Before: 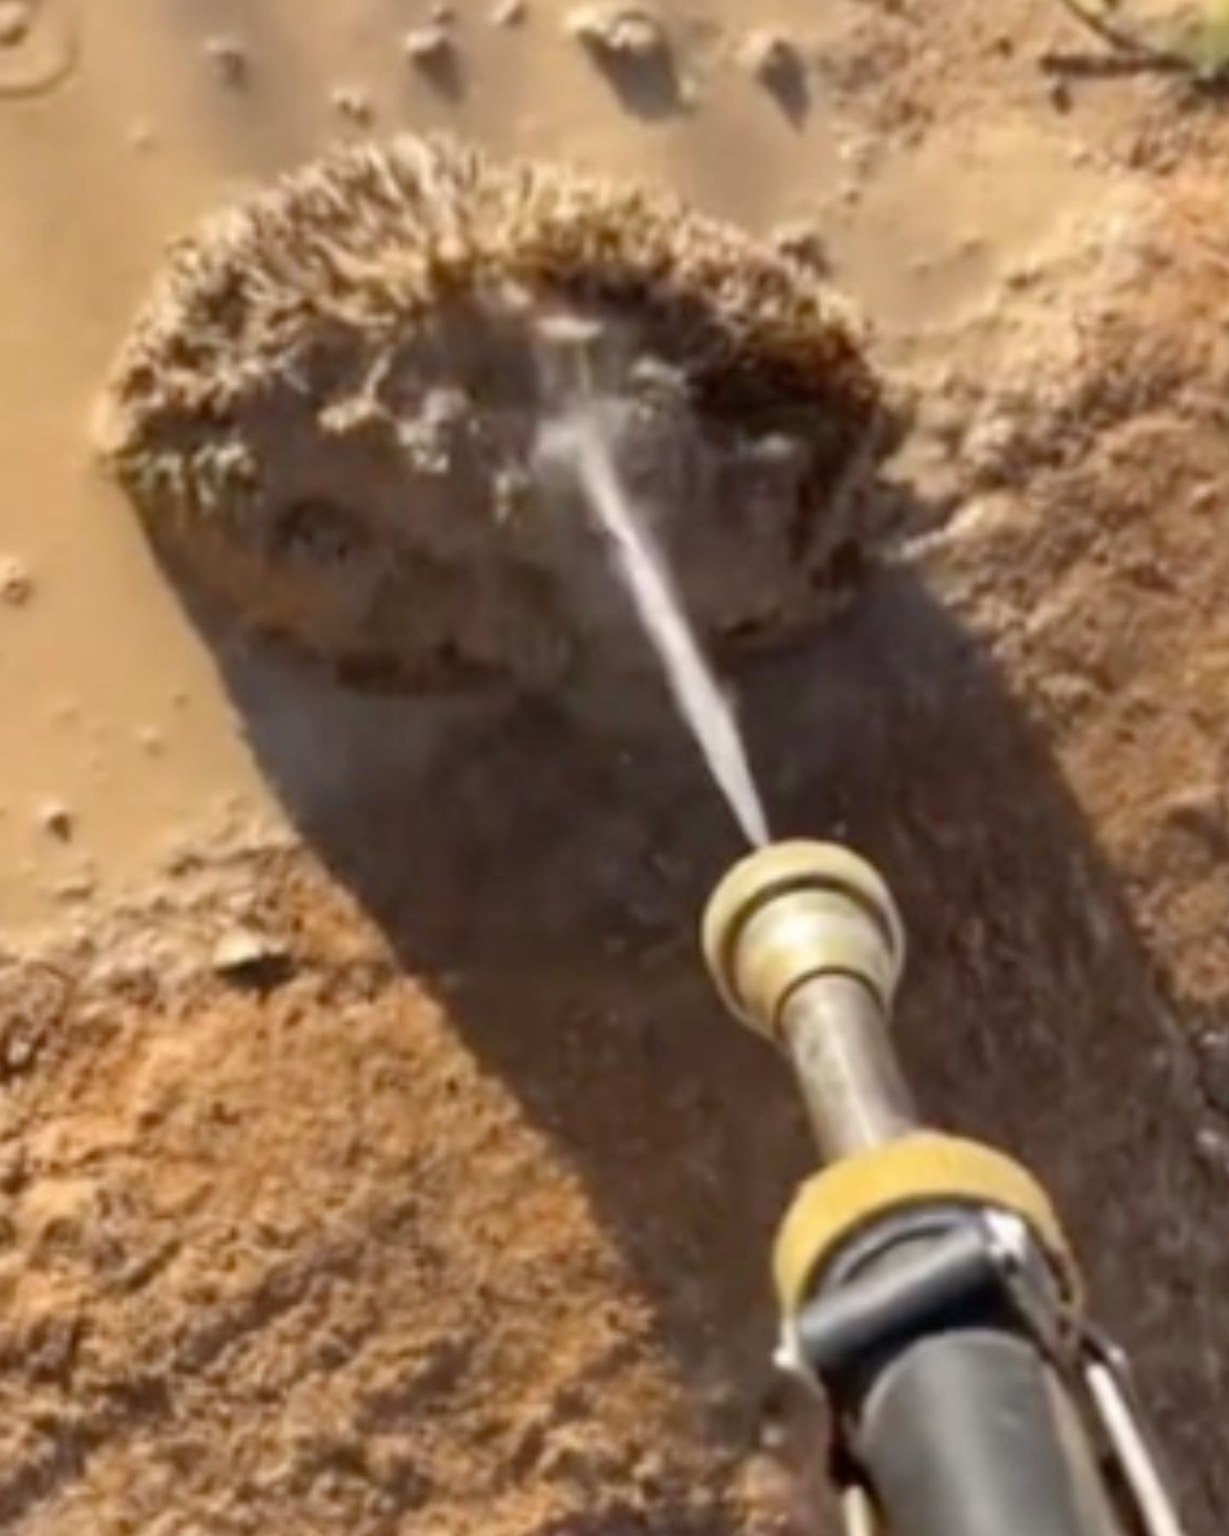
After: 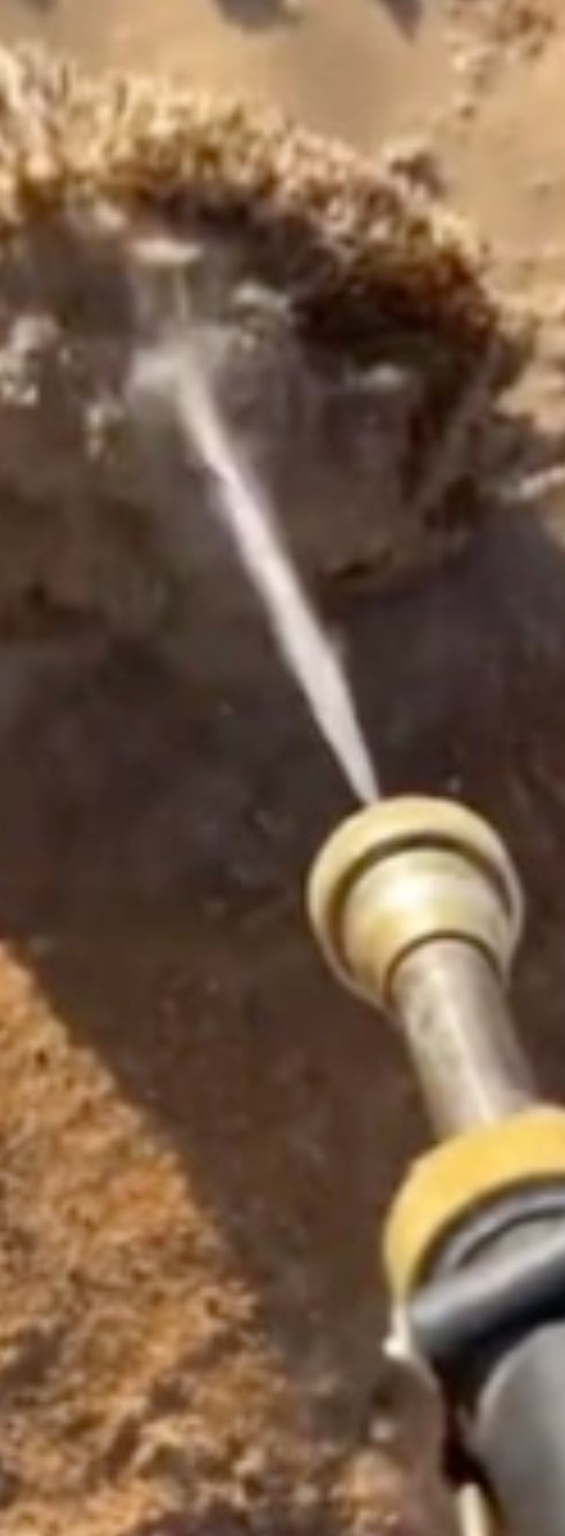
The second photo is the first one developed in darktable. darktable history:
crop: left 33.661%, top 6.001%, right 23.067%
